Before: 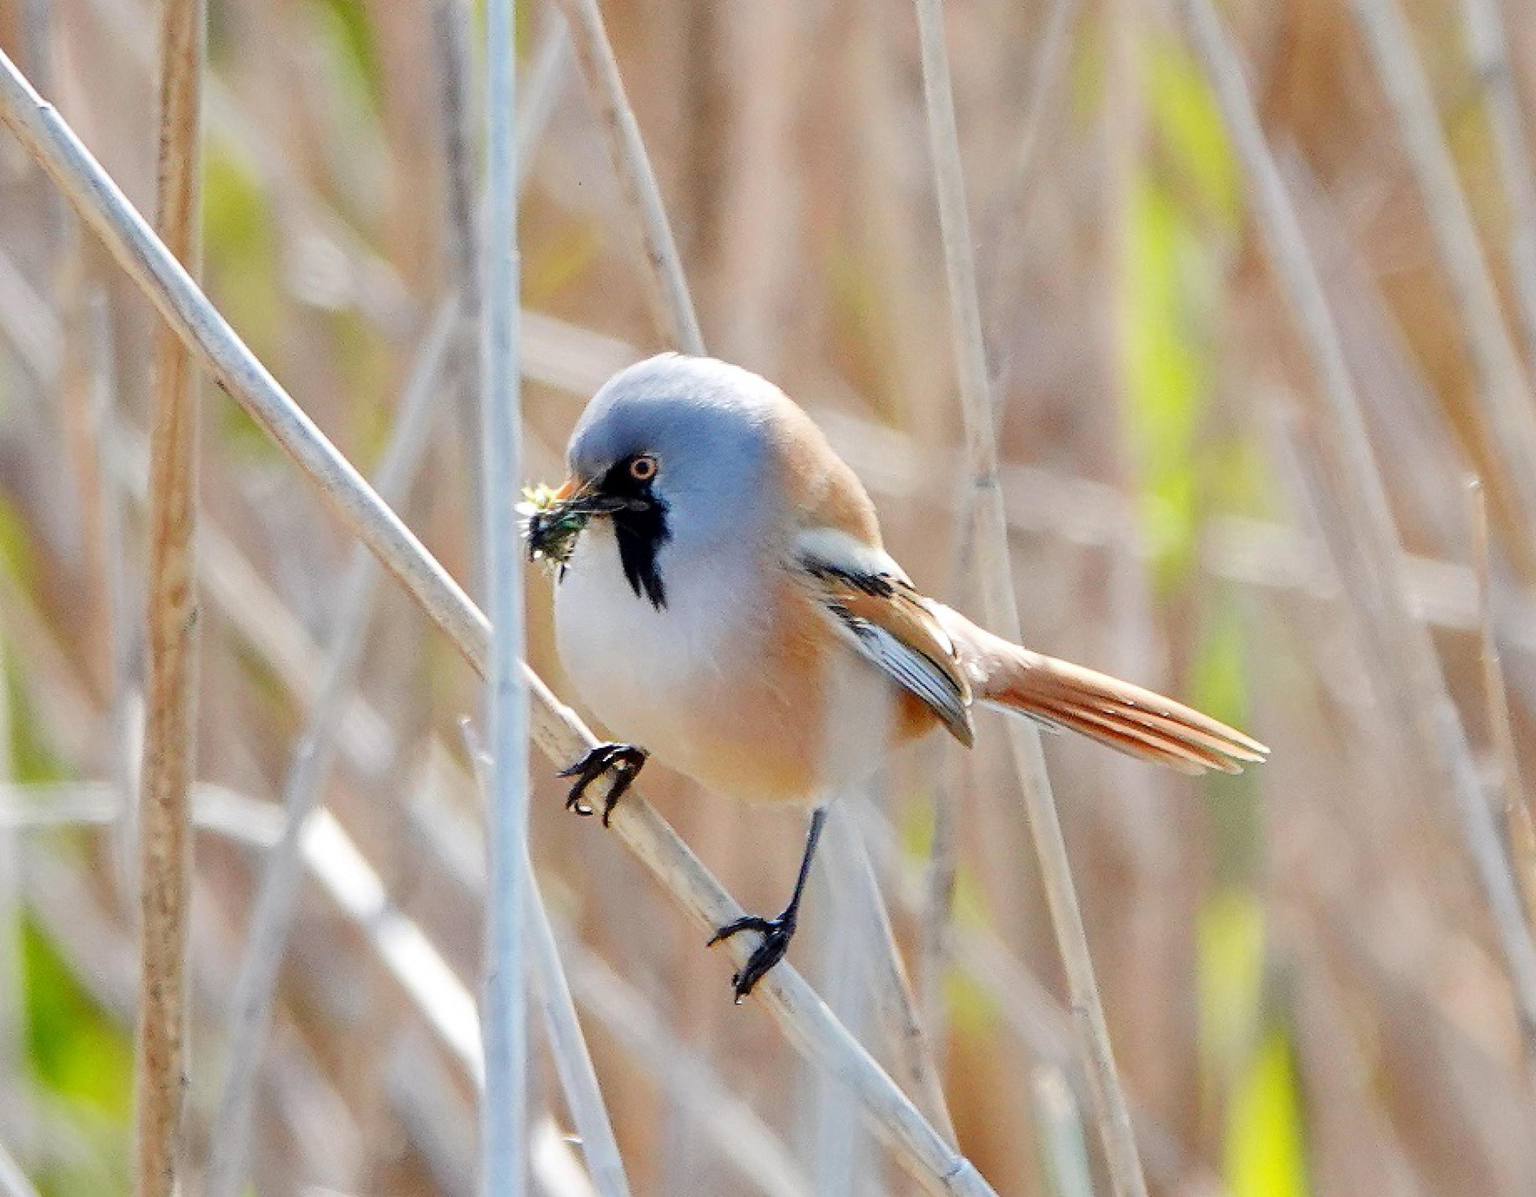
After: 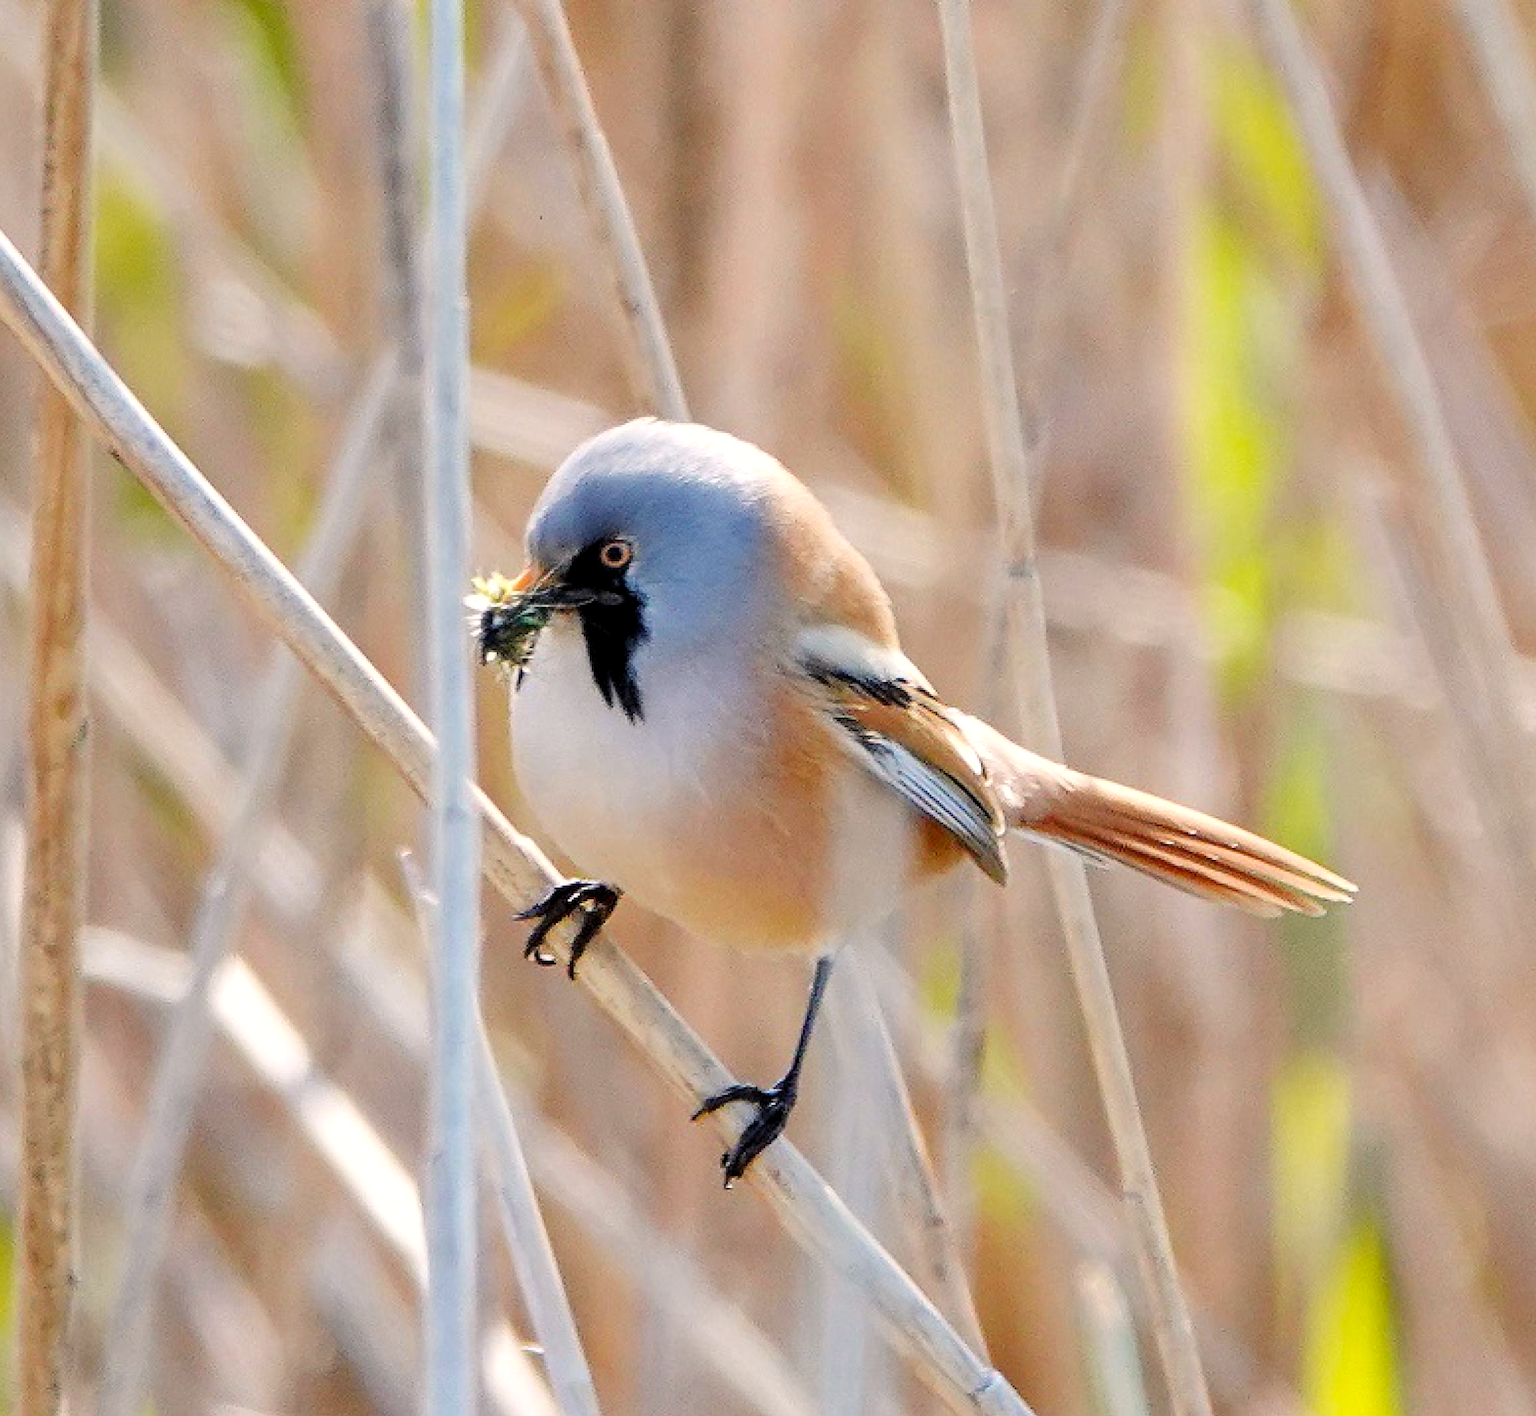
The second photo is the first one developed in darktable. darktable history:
crop: left 8.028%, right 7.488%
color balance rgb: highlights gain › chroma 1.716%, highlights gain › hue 55.21°, linear chroma grading › global chroma -15.673%, perceptual saturation grading › global saturation 16.709%, global vibrance 20%
levels: levels [0.016, 0.492, 0.969]
